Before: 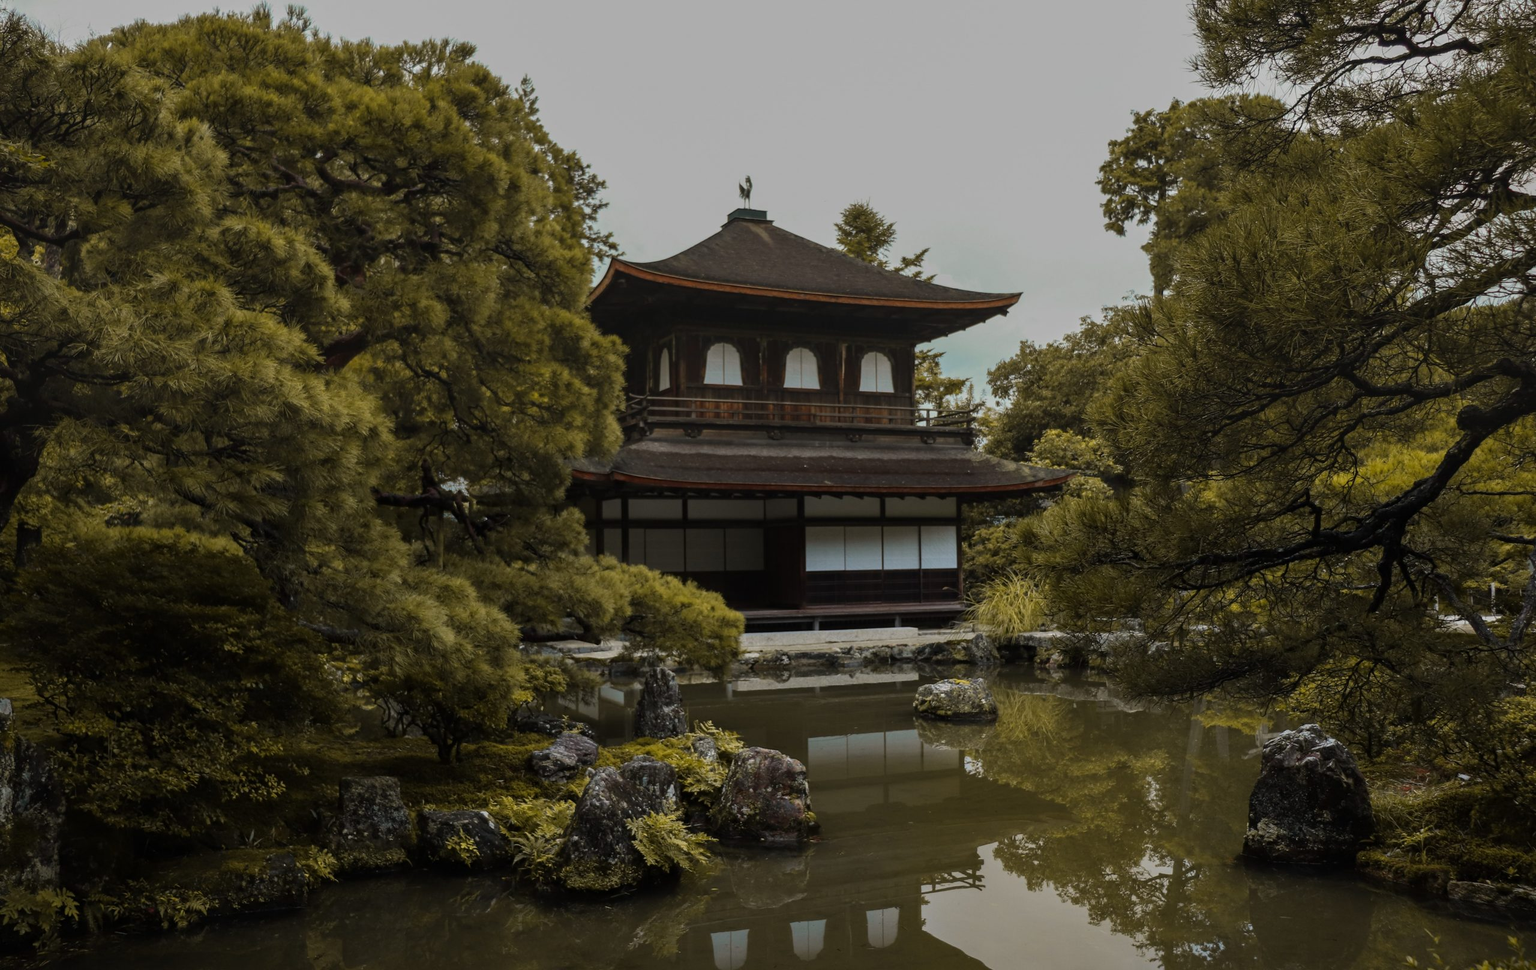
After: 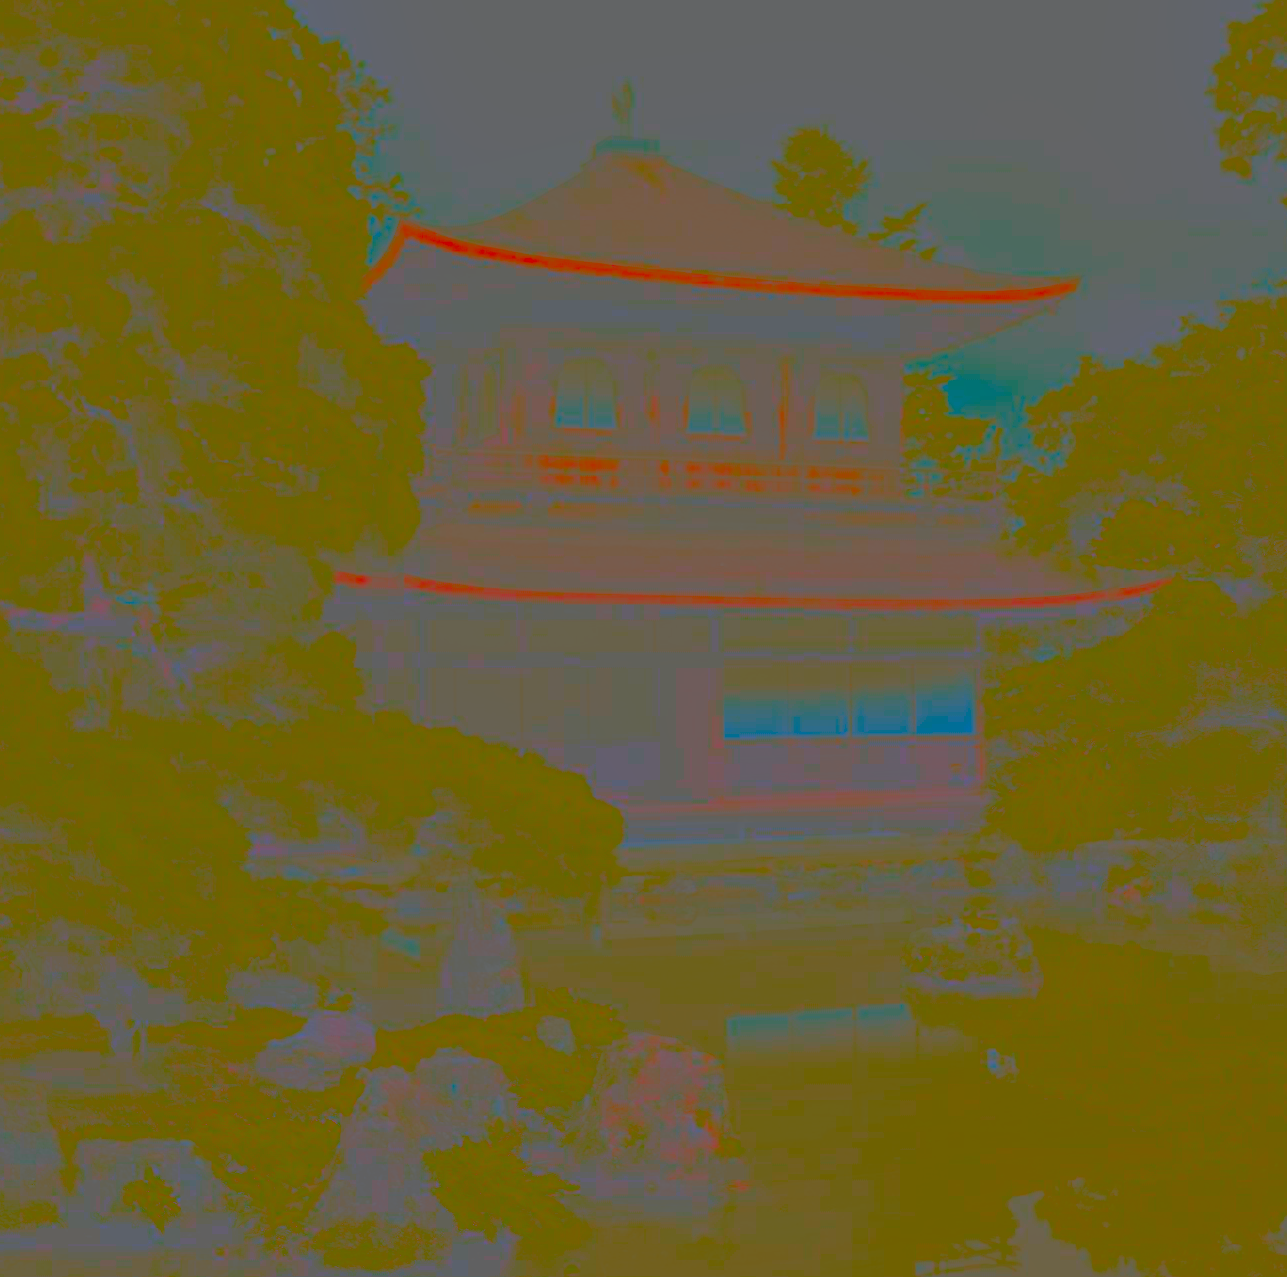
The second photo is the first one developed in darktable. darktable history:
crop and rotate: angle 0.013°, left 24.247%, top 13.119%, right 25.435%, bottom 7.795%
contrast brightness saturation: contrast -0.988, brightness -0.164, saturation 0.759
sharpen: on, module defaults
shadows and highlights: soften with gaussian
exposure: black level correction 0.001, exposure 1.998 EV, compensate highlight preservation false
contrast equalizer: octaves 7, y [[0.6 ×6], [0.55 ×6], [0 ×6], [0 ×6], [0 ×6]]
color correction: highlights a* 5.47, highlights b* 5.28, shadows a* -4.78, shadows b* -5.15
